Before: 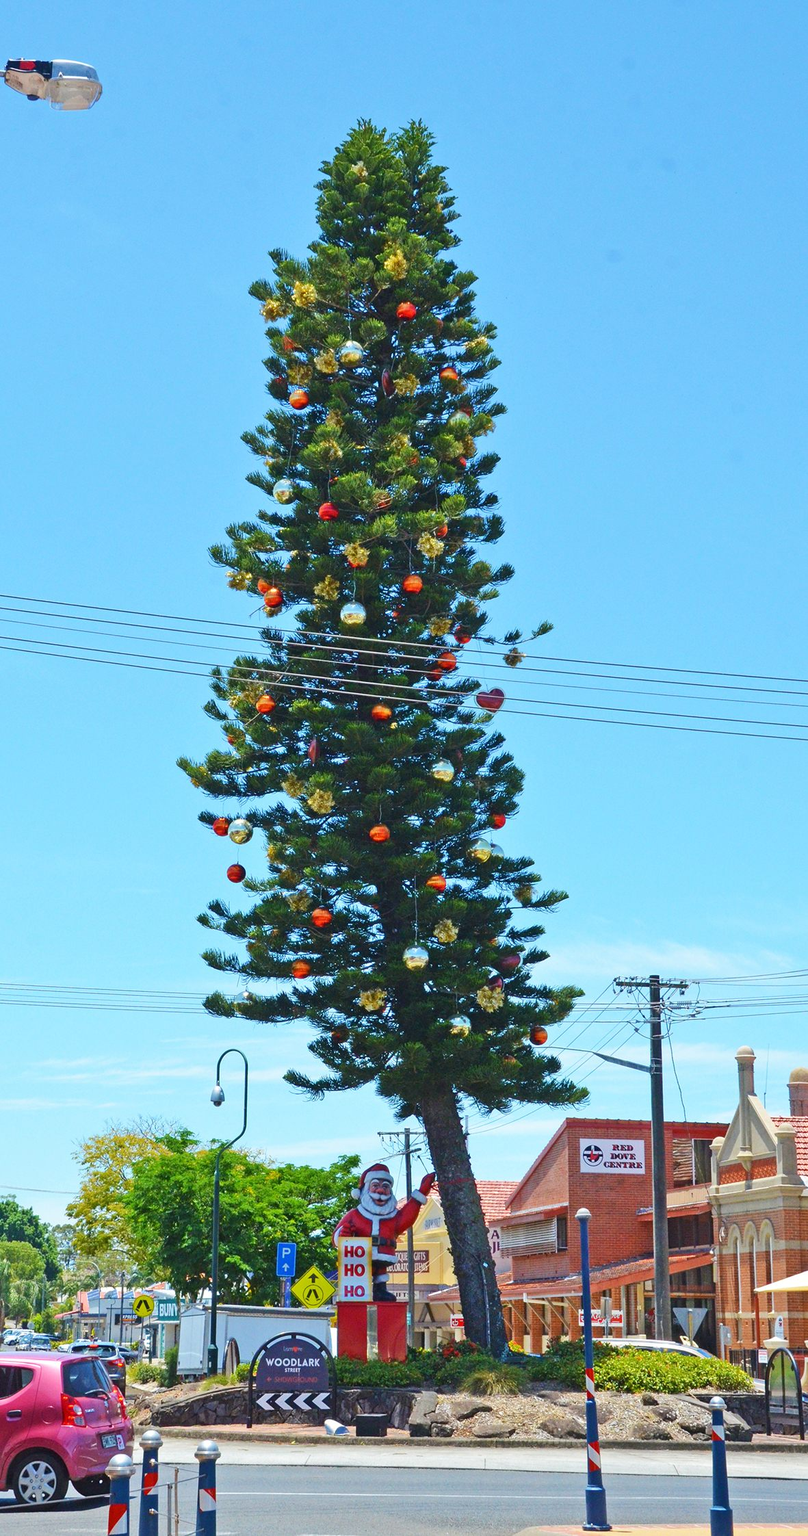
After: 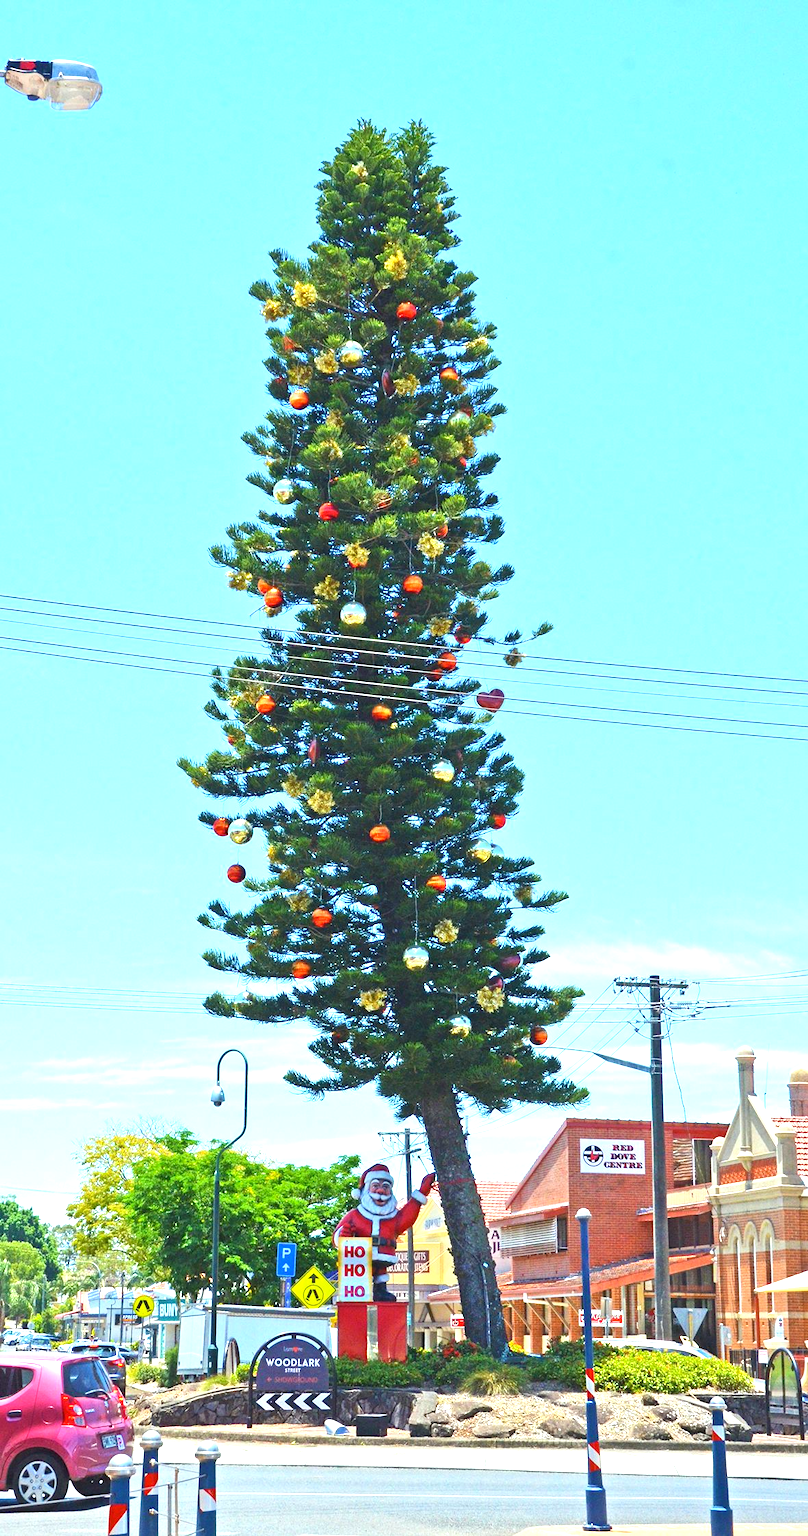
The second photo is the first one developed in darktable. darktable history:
color correction: highlights a* -2.49, highlights b* 2.41
exposure: exposure 0.948 EV, compensate highlight preservation false
